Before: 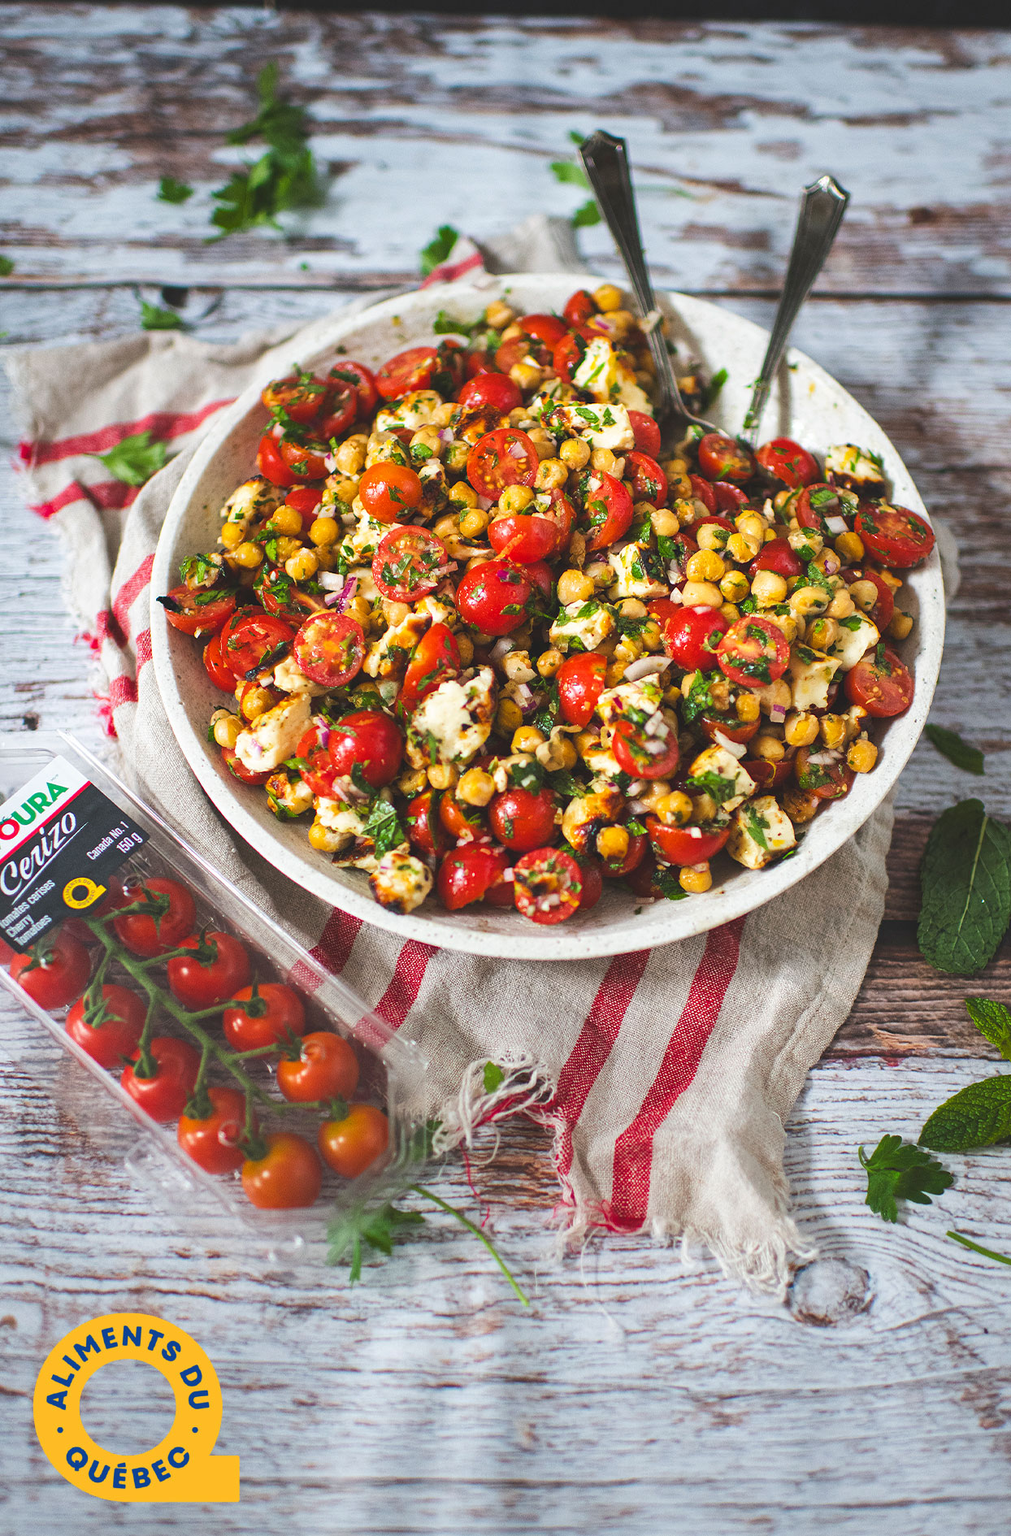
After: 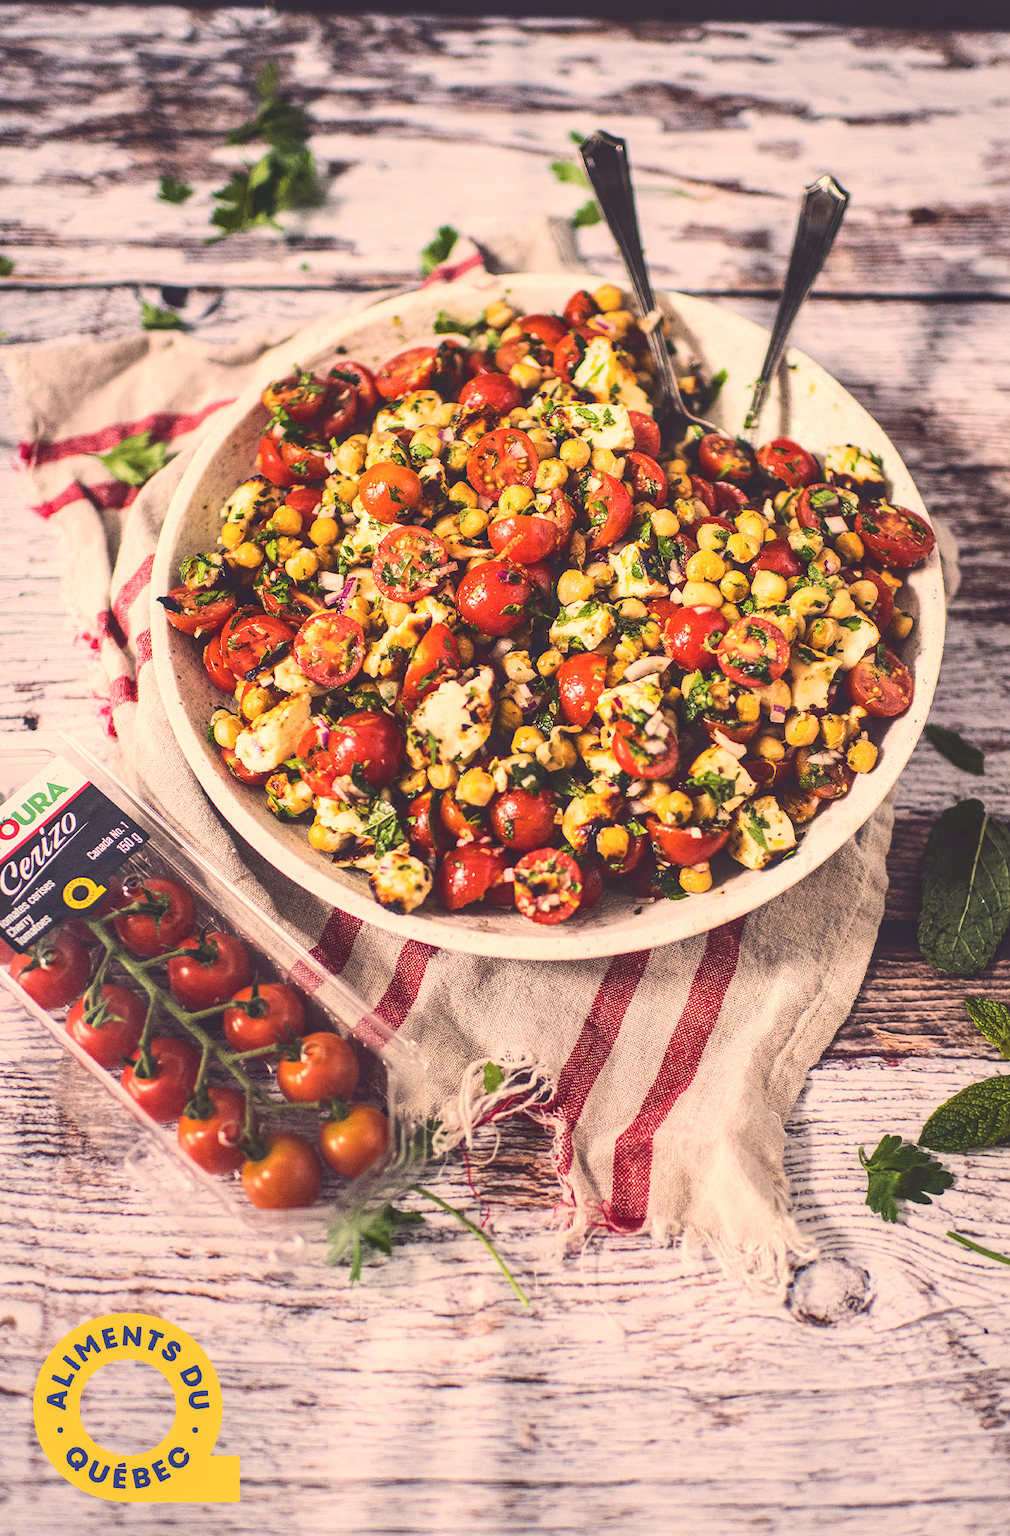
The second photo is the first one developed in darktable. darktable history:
tone curve: curves: ch0 [(0, 0) (0.003, 0.172) (0.011, 0.177) (0.025, 0.177) (0.044, 0.177) (0.069, 0.178) (0.1, 0.181) (0.136, 0.19) (0.177, 0.208) (0.224, 0.226) (0.277, 0.274) (0.335, 0.338) (0.399, 0.43) (0.468, 0.535) (0.543, 0.635) (0.623, 0.726) (0.709, 0.815) (0.801, 0.882) (0.898, 0.936) (1, 1)], color space Lab, linked channels, preserve colors none
color correction: highlights a* 20.28, highlights b* 27.69, shadows a* 3.3, shadows b* -16.71, saturation 0.742
local contrast: on, module defaults
